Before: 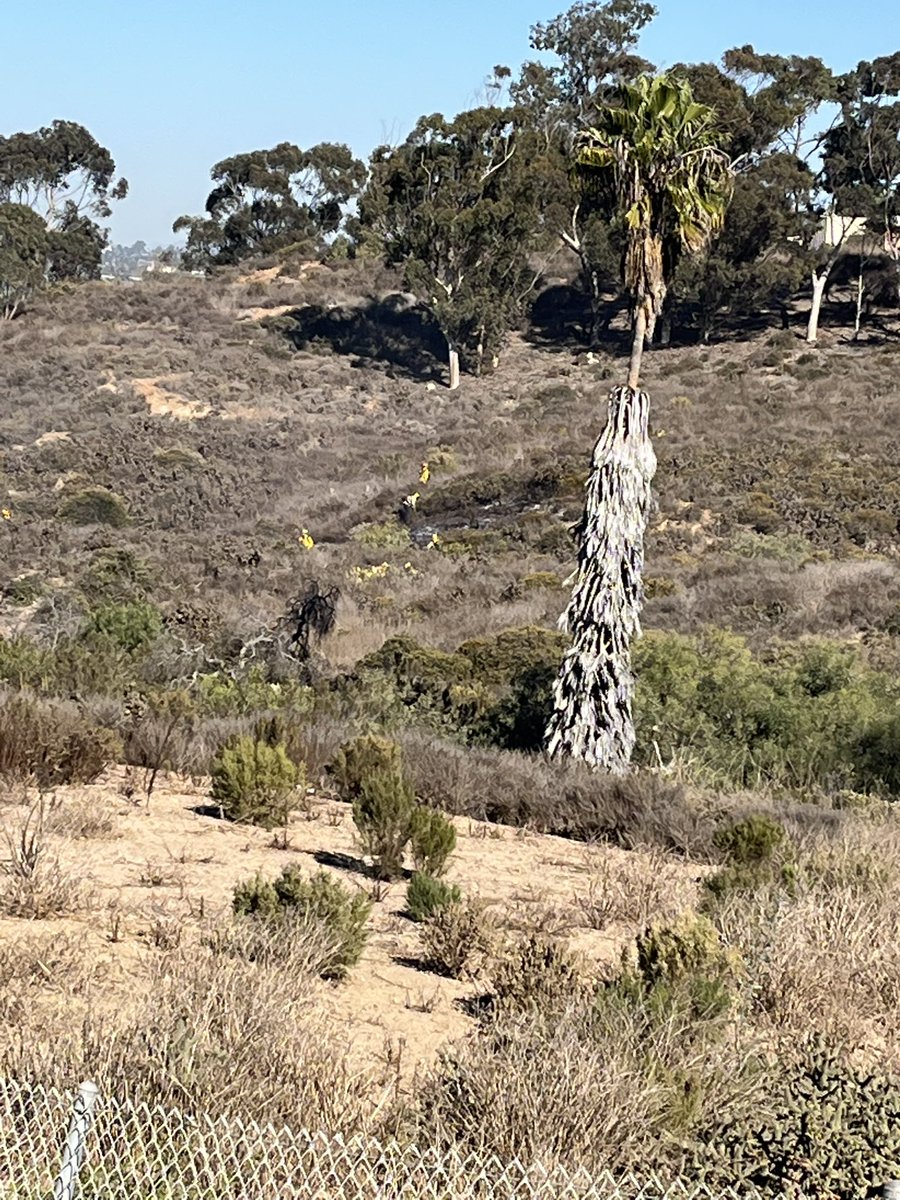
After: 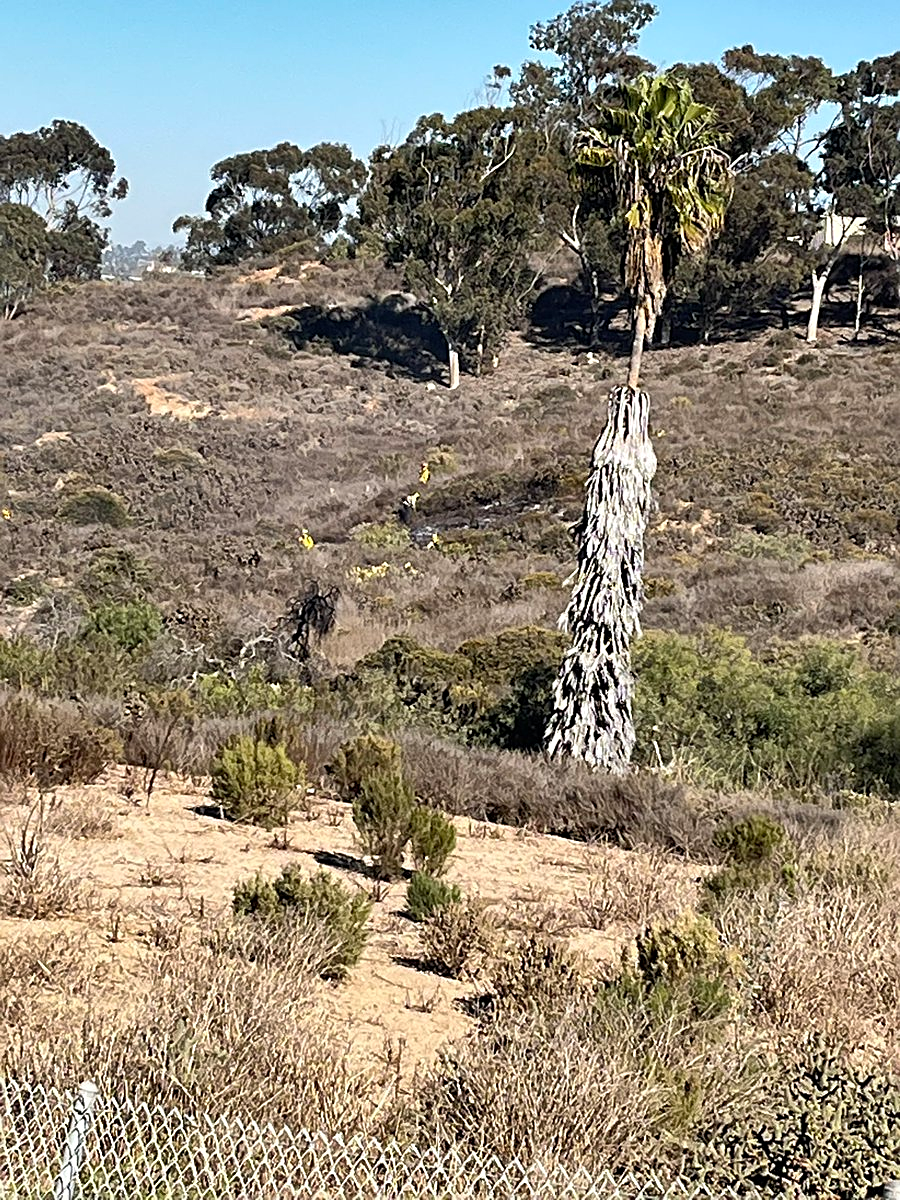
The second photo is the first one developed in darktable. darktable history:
sharpen: on, module defaults
shadows and highlights: white point adjustment 0.912, soften with gaussian
